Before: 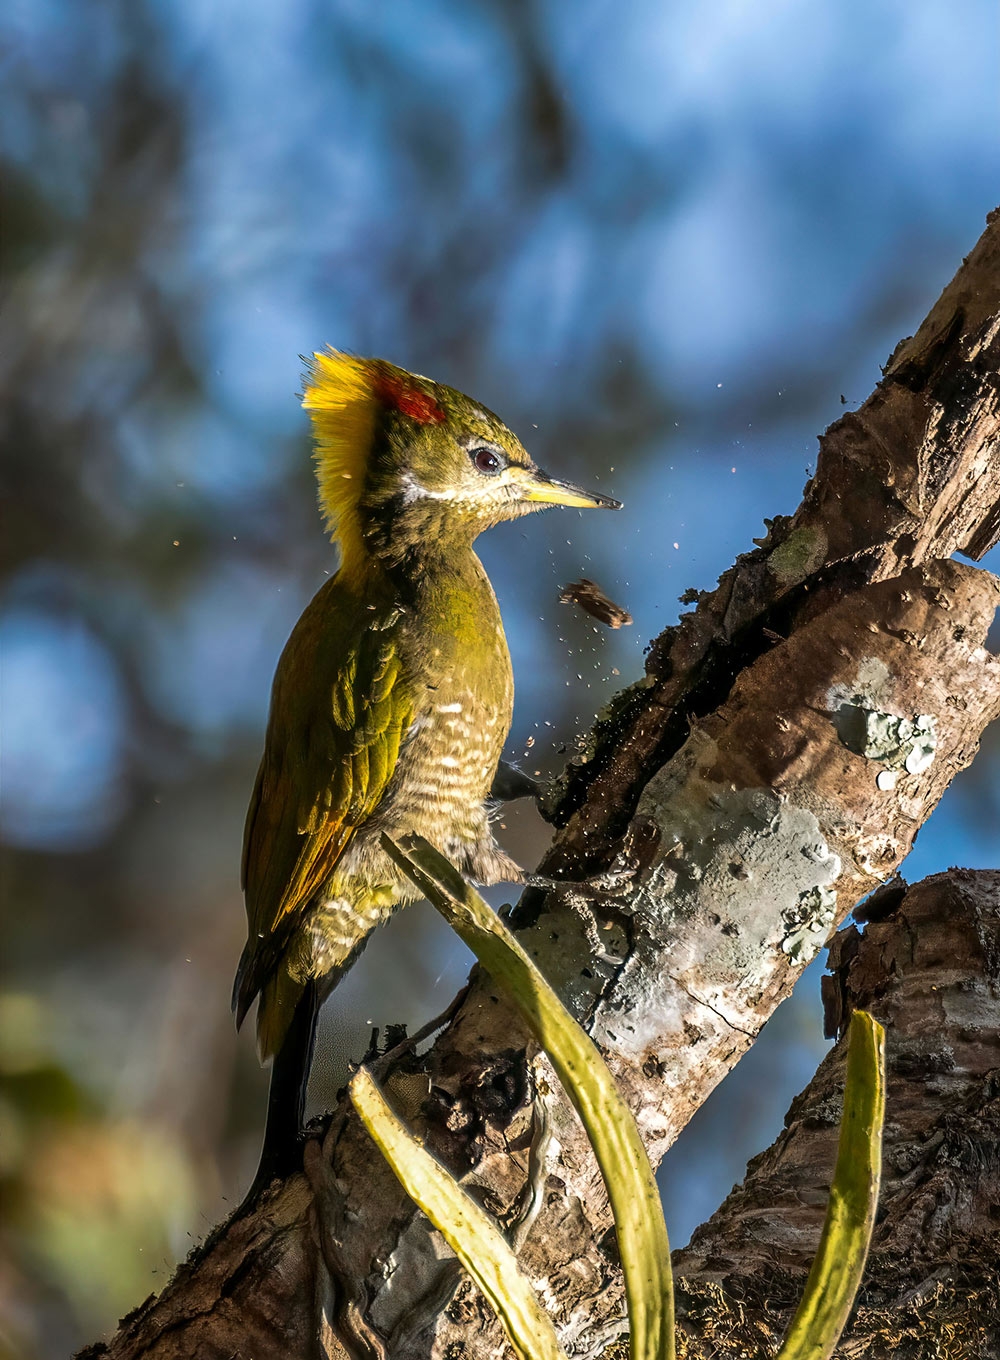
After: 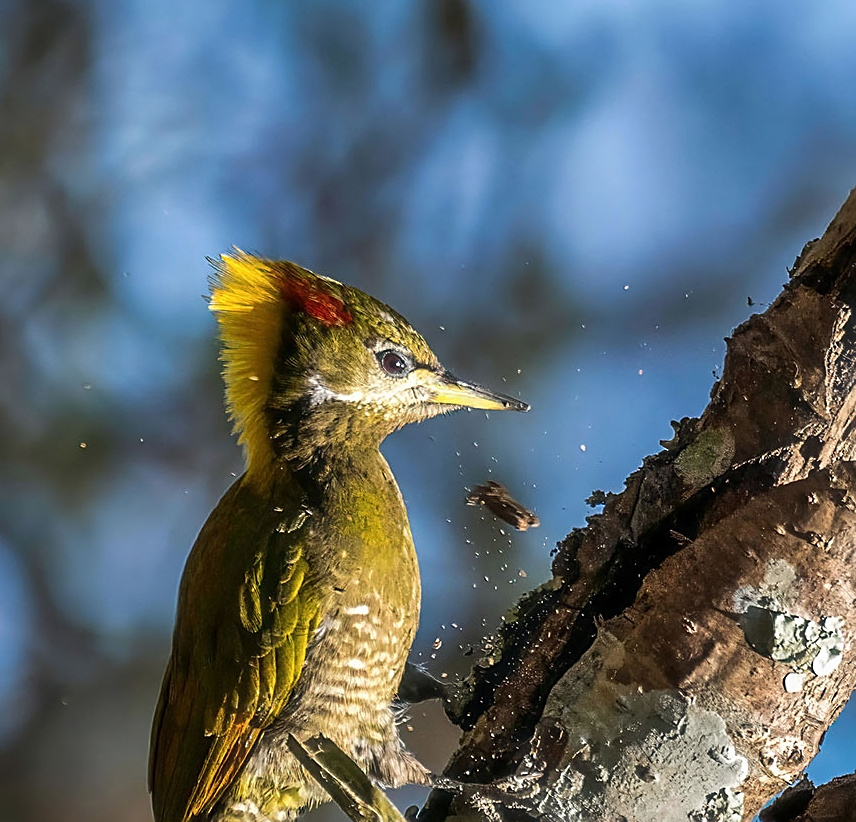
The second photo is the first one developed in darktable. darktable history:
haze removal: strength -0.05
crop and rotate: left 9.345%, top 7.22%, right 4.982%, bottom 32.331%
sharpen: on, module defaults
